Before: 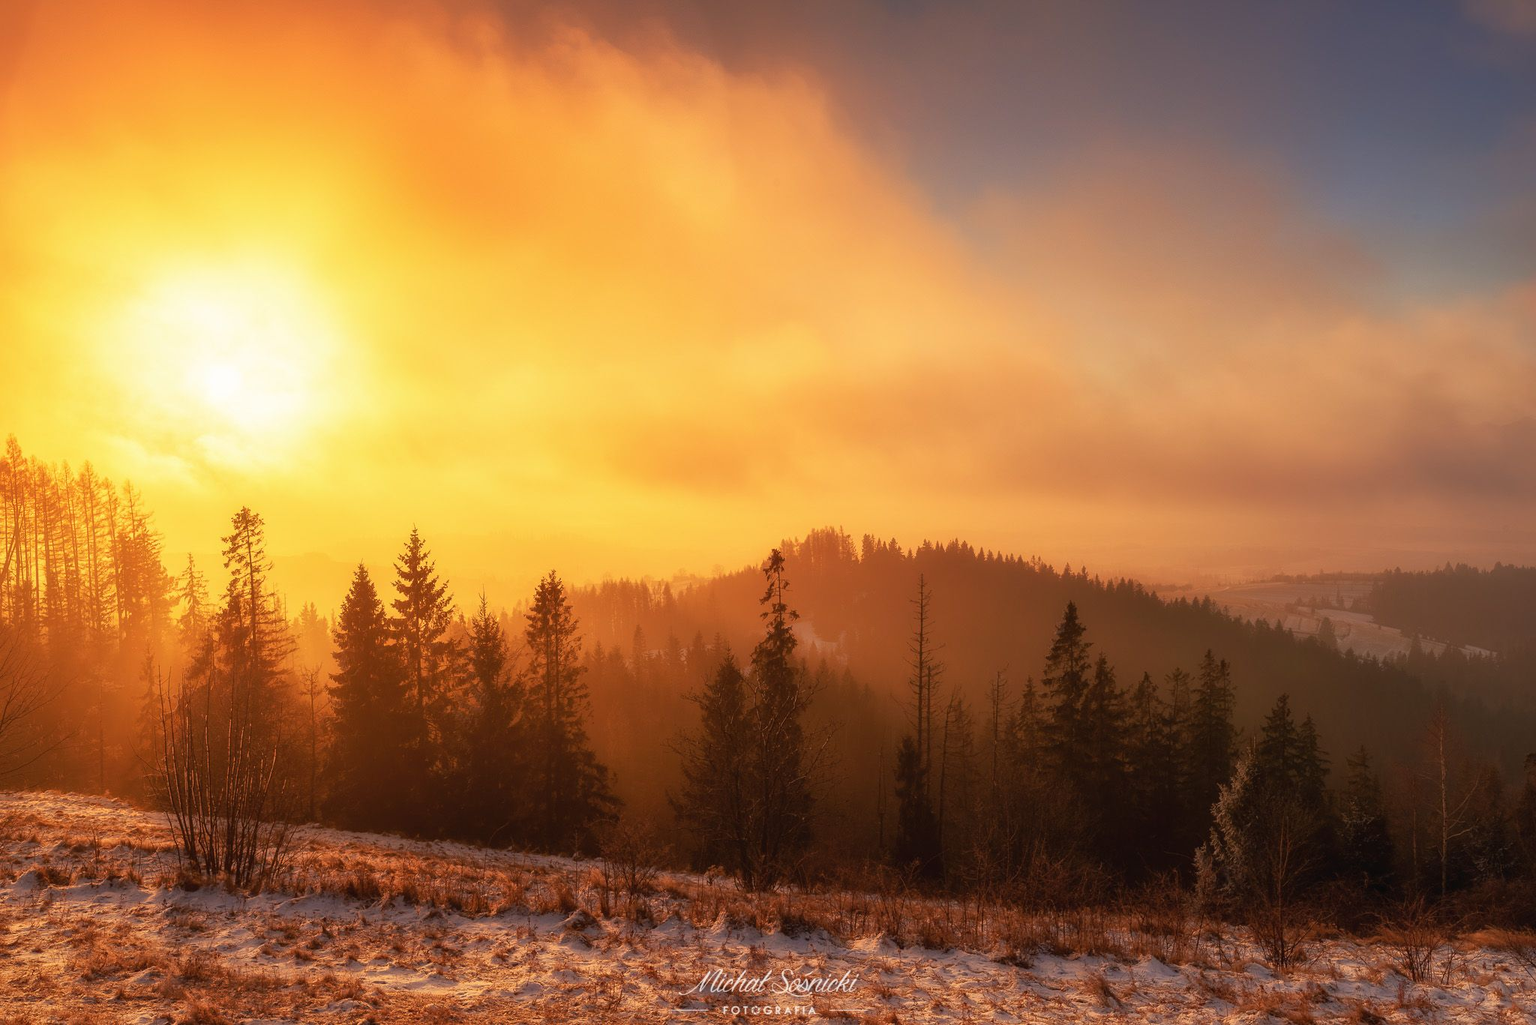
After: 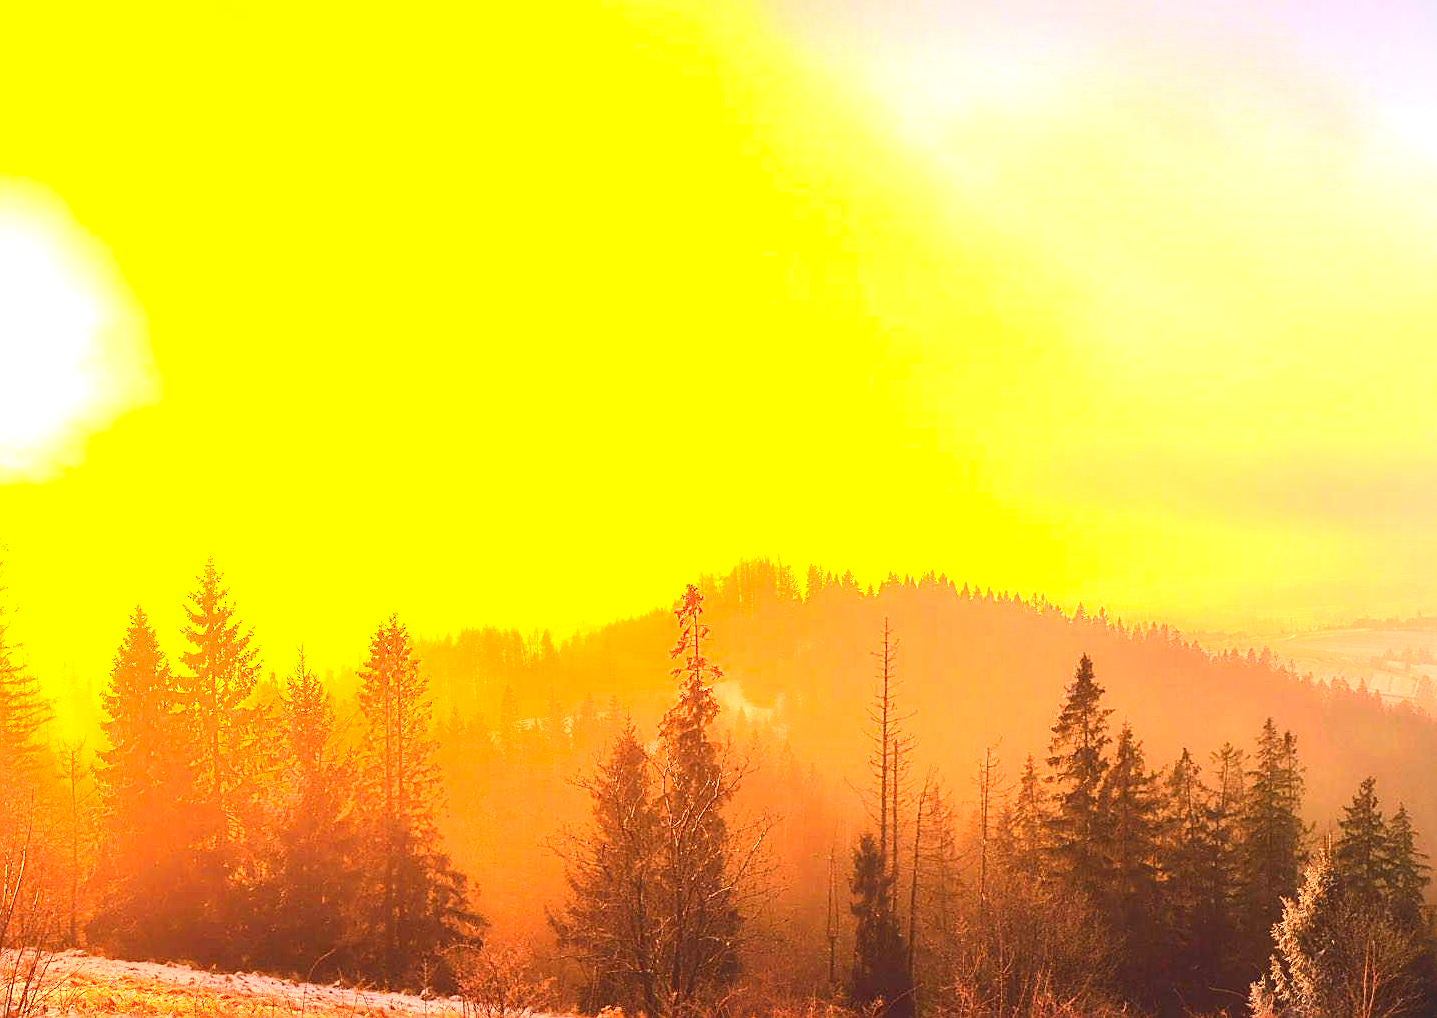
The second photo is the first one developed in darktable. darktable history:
sharpen: on, module defaults
exposure: black level correction 0, exposure 0.692 EV, compensate exposure bias true, compensate highlight preservation false
crop and rotate: left 16.779%, top 10.878%, right 13.019%, bottom 14.627%
contrast brightness saturation: contrast 0.231, brightness 0.101, saturation 0.289
